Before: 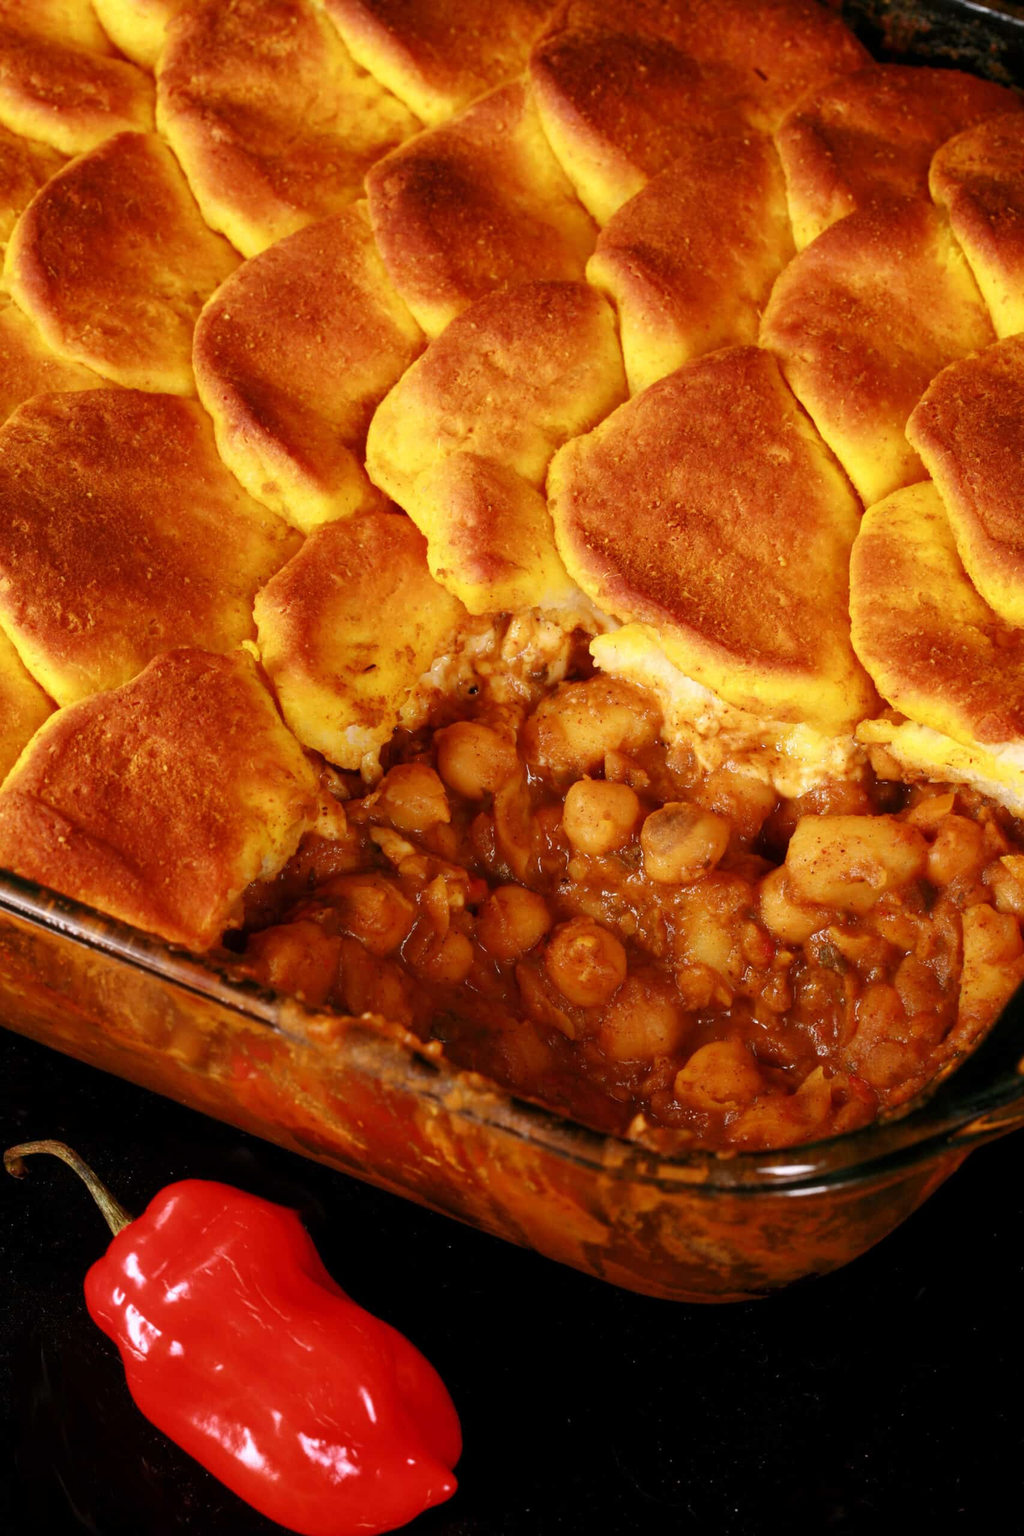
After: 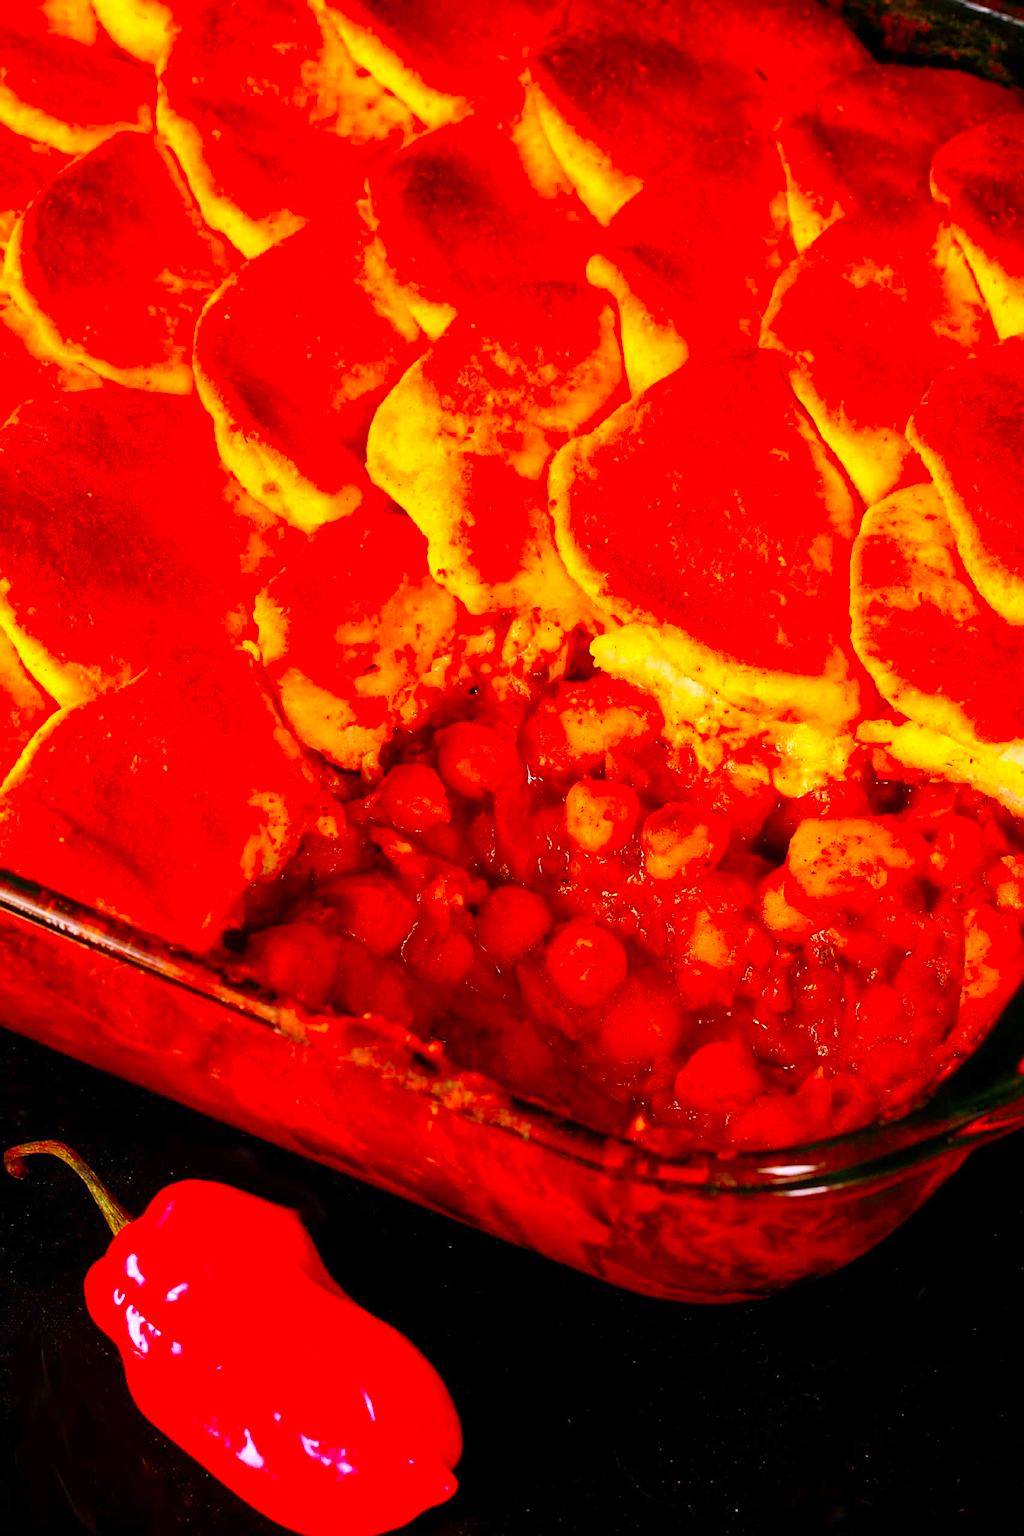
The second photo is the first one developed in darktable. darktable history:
color correction: highlights a* 1.59, highlights b* -1.7, saturation 2.48
sharpen: amount 0.575
